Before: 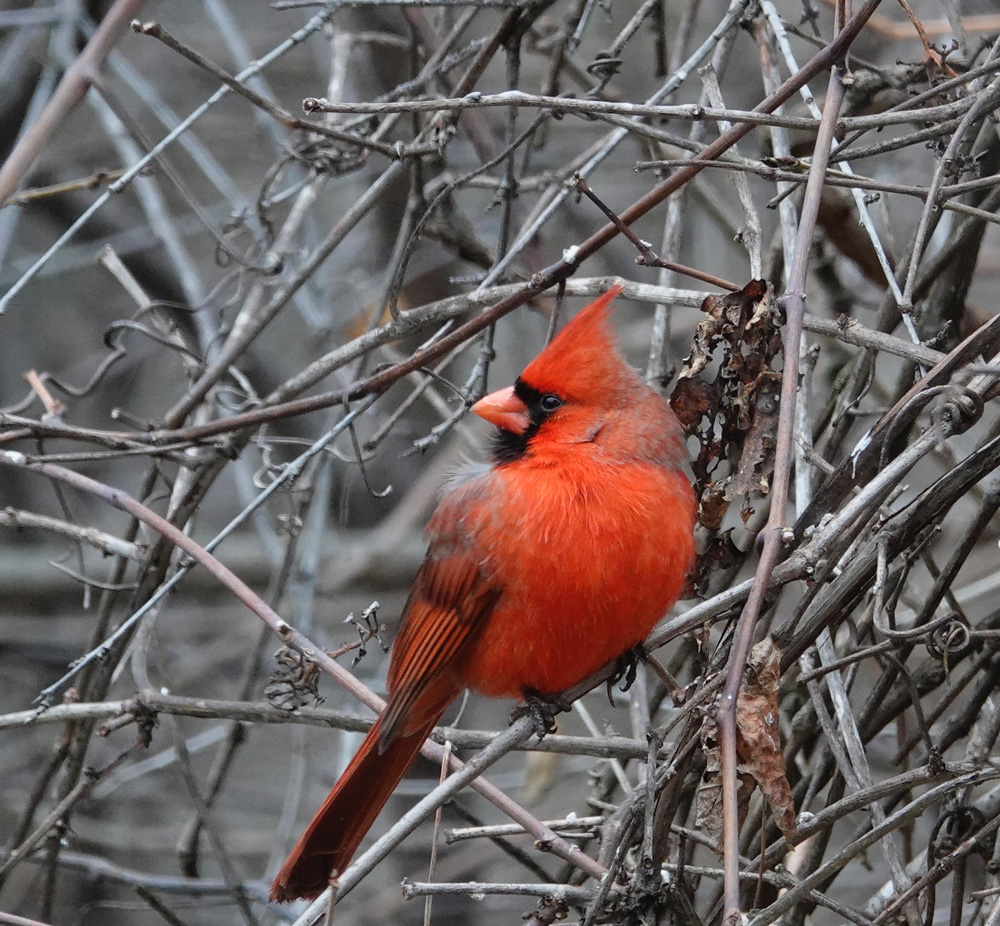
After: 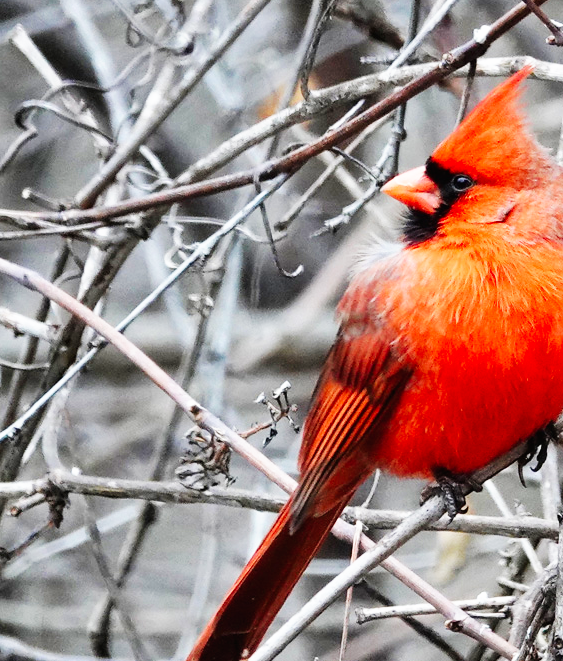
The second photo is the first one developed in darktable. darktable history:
shadows and highlights: soften with gaussian
base curve: curves: ch0 [(0, 0) (0.007, 0.004) (0.027, 0.03) (0.046, 0.07) (0.207, 0.54) (0.442, 0.872) (0.673, 0.972) (1, 1)], preserve colors none
crop: left 8.966%, top 23.852%, right 34.699%, bottom 4.703%
